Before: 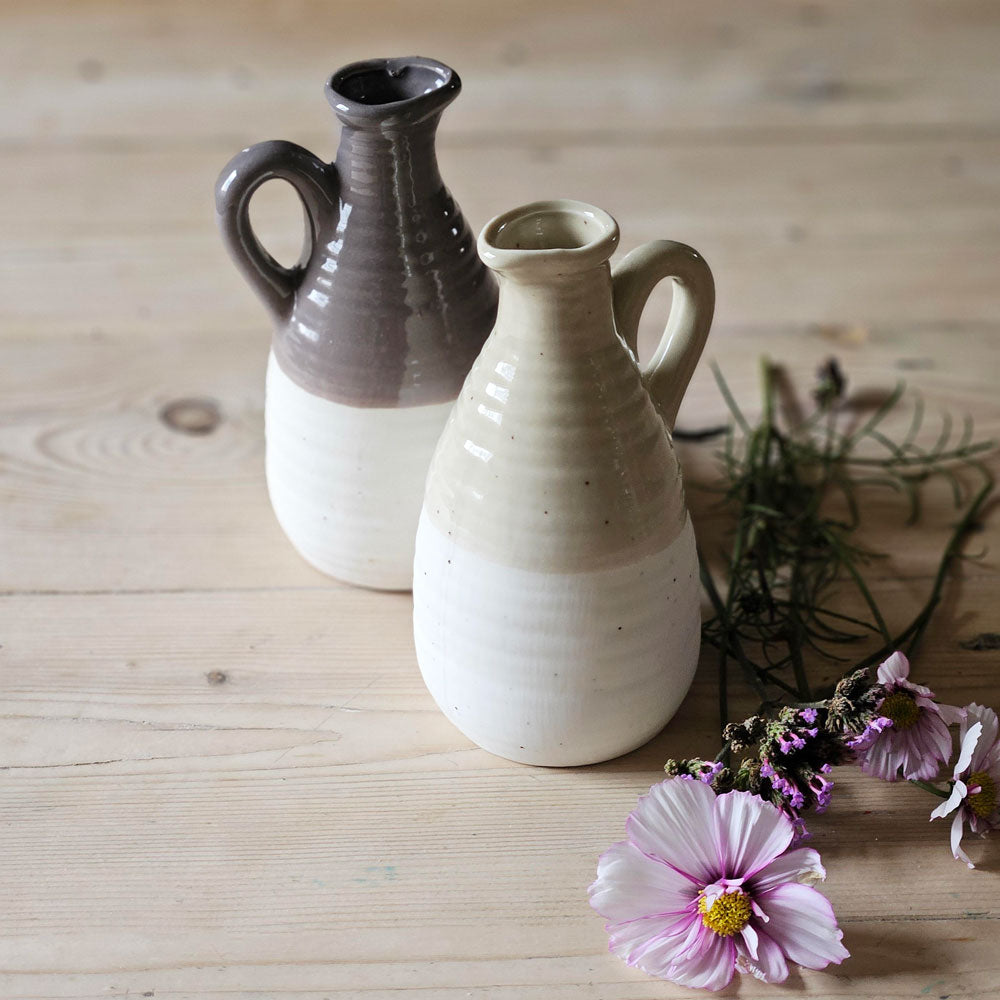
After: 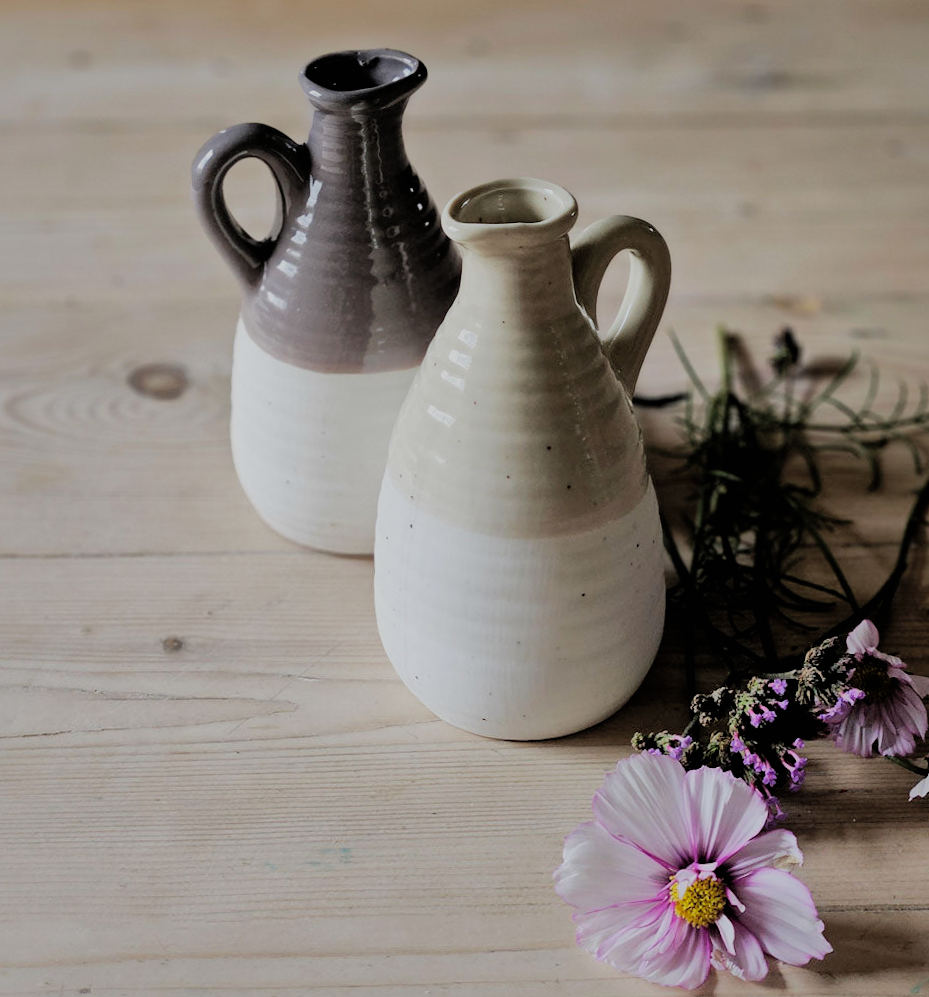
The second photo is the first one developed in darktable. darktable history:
shadows and highlights: shadows 40, highlights -60
rotate and perspective: rotation 0.215°, lens shift (vertical) -0.139, crop left 0.069, crop right 0.939, crop top 0.002, crop bottom 0.996
filmic rgb: black relative exposure -5 EV, hardness 2.88, contrast 1.2, highlights saturation mix -30%
